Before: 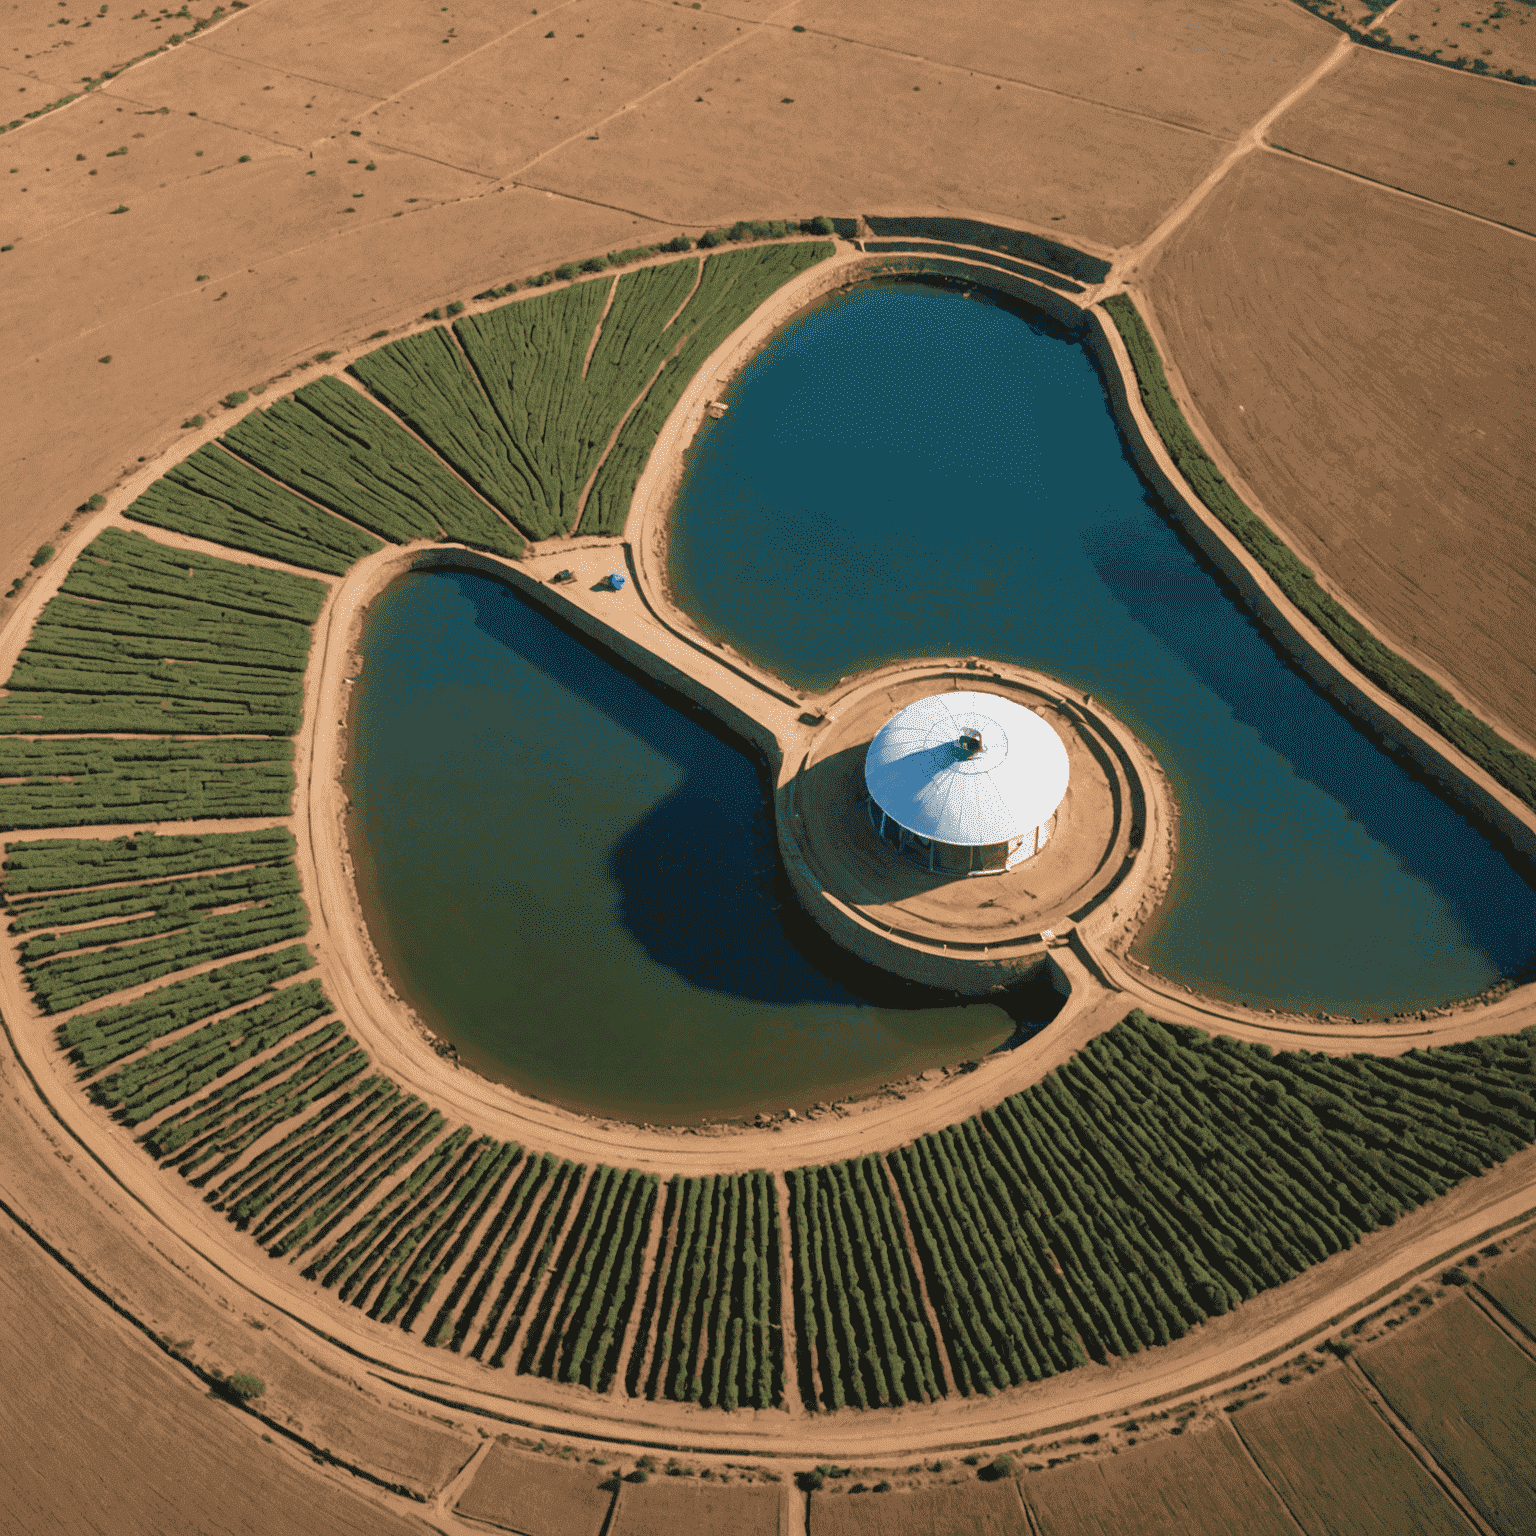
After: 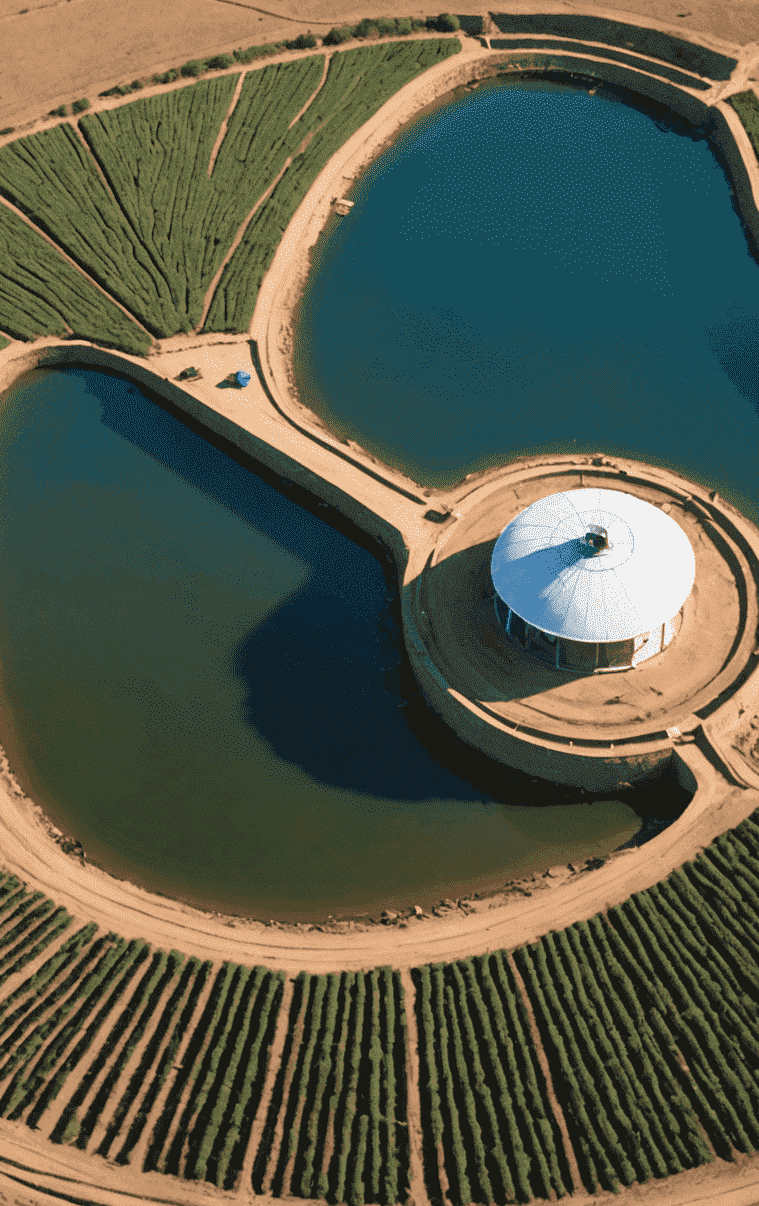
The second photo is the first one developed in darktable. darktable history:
crop and rotate: angle 0.02°, left 24.353%, top 13.219%, right 26.156%, bottom 8.224%
contrast brightness saturation: contrast 0.15, brightness 0.05
